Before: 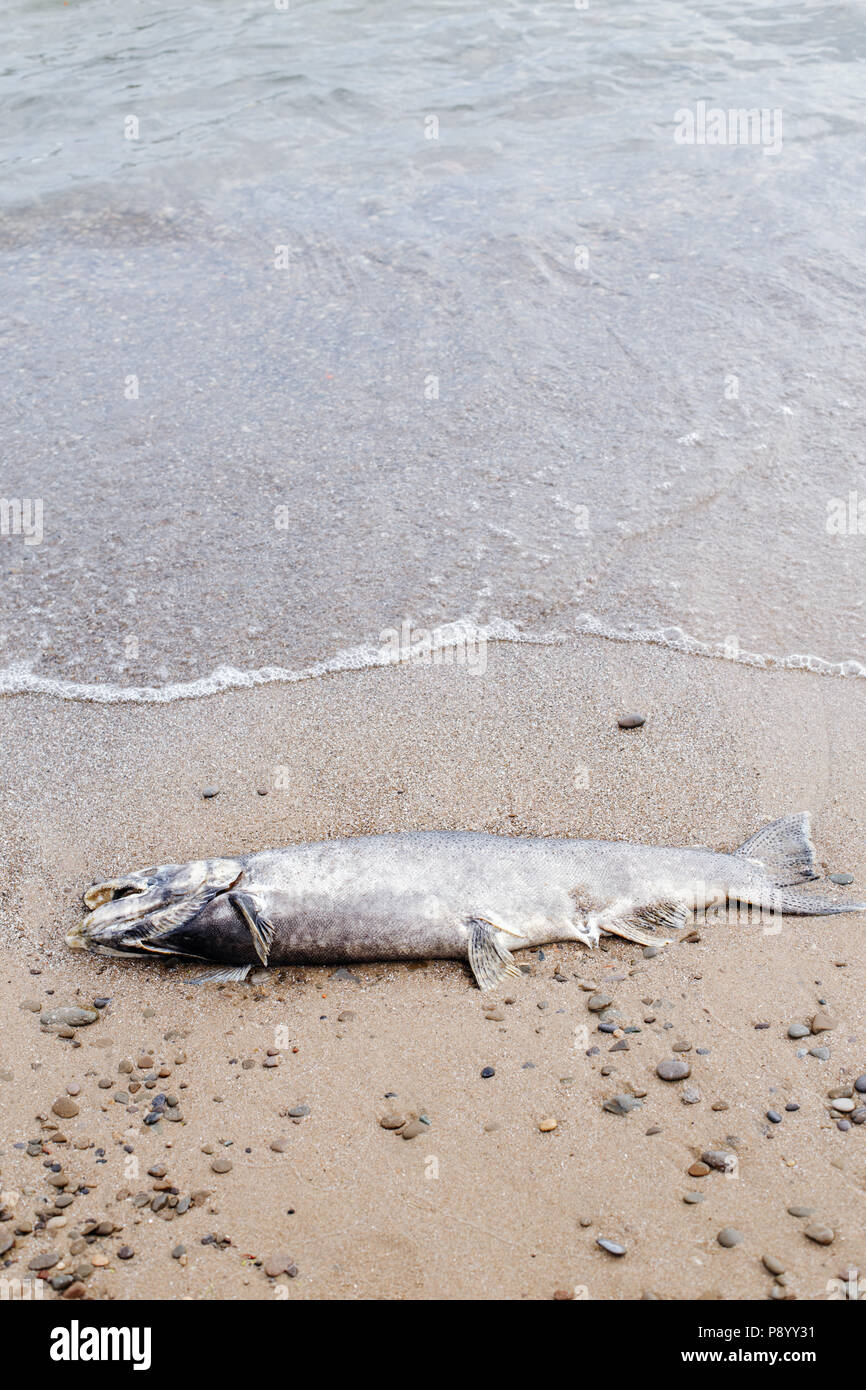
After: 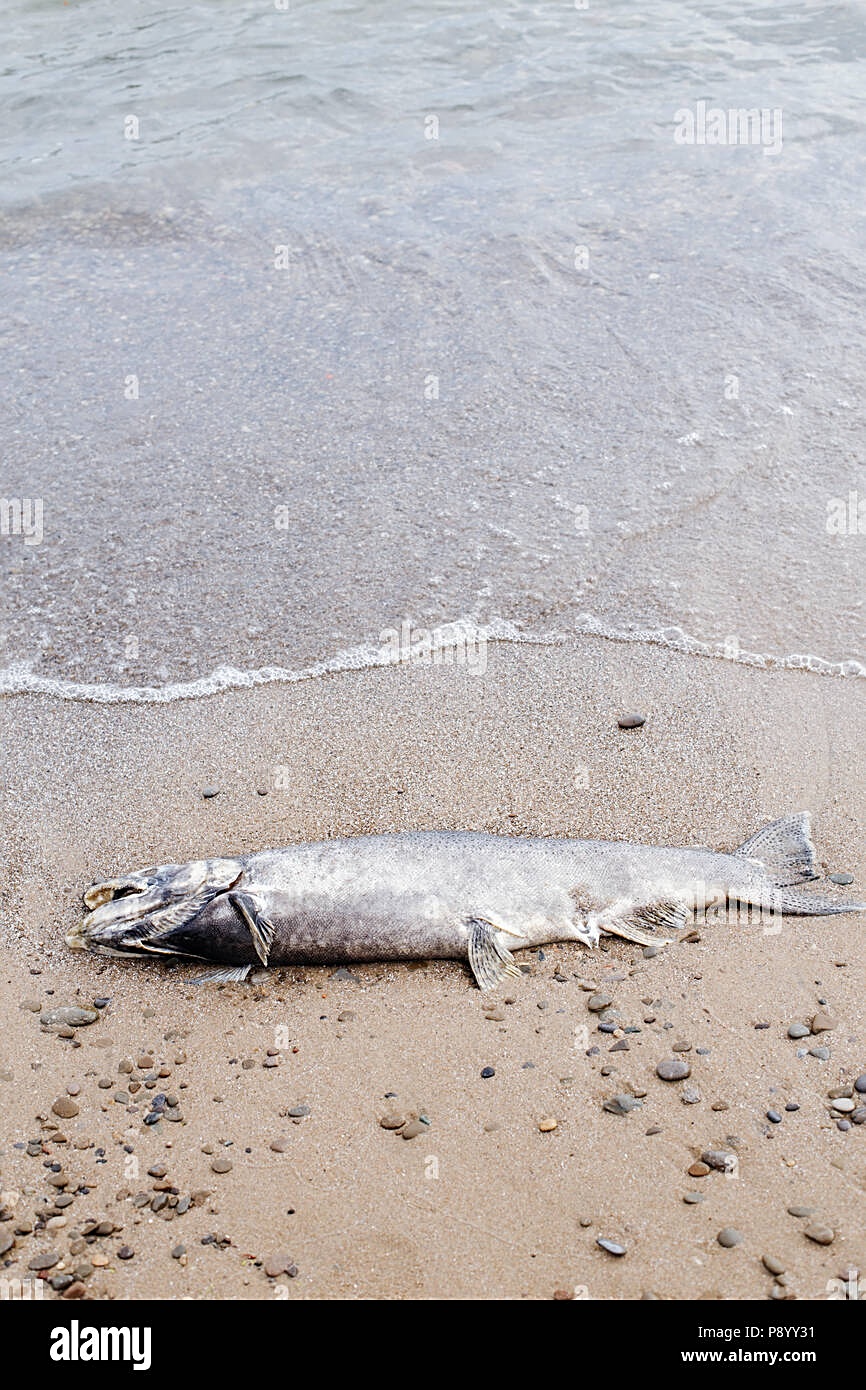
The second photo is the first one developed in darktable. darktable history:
sharpen: radius 1.949
exposure: exposure -0.012 EV, compensate highlight preservation false
